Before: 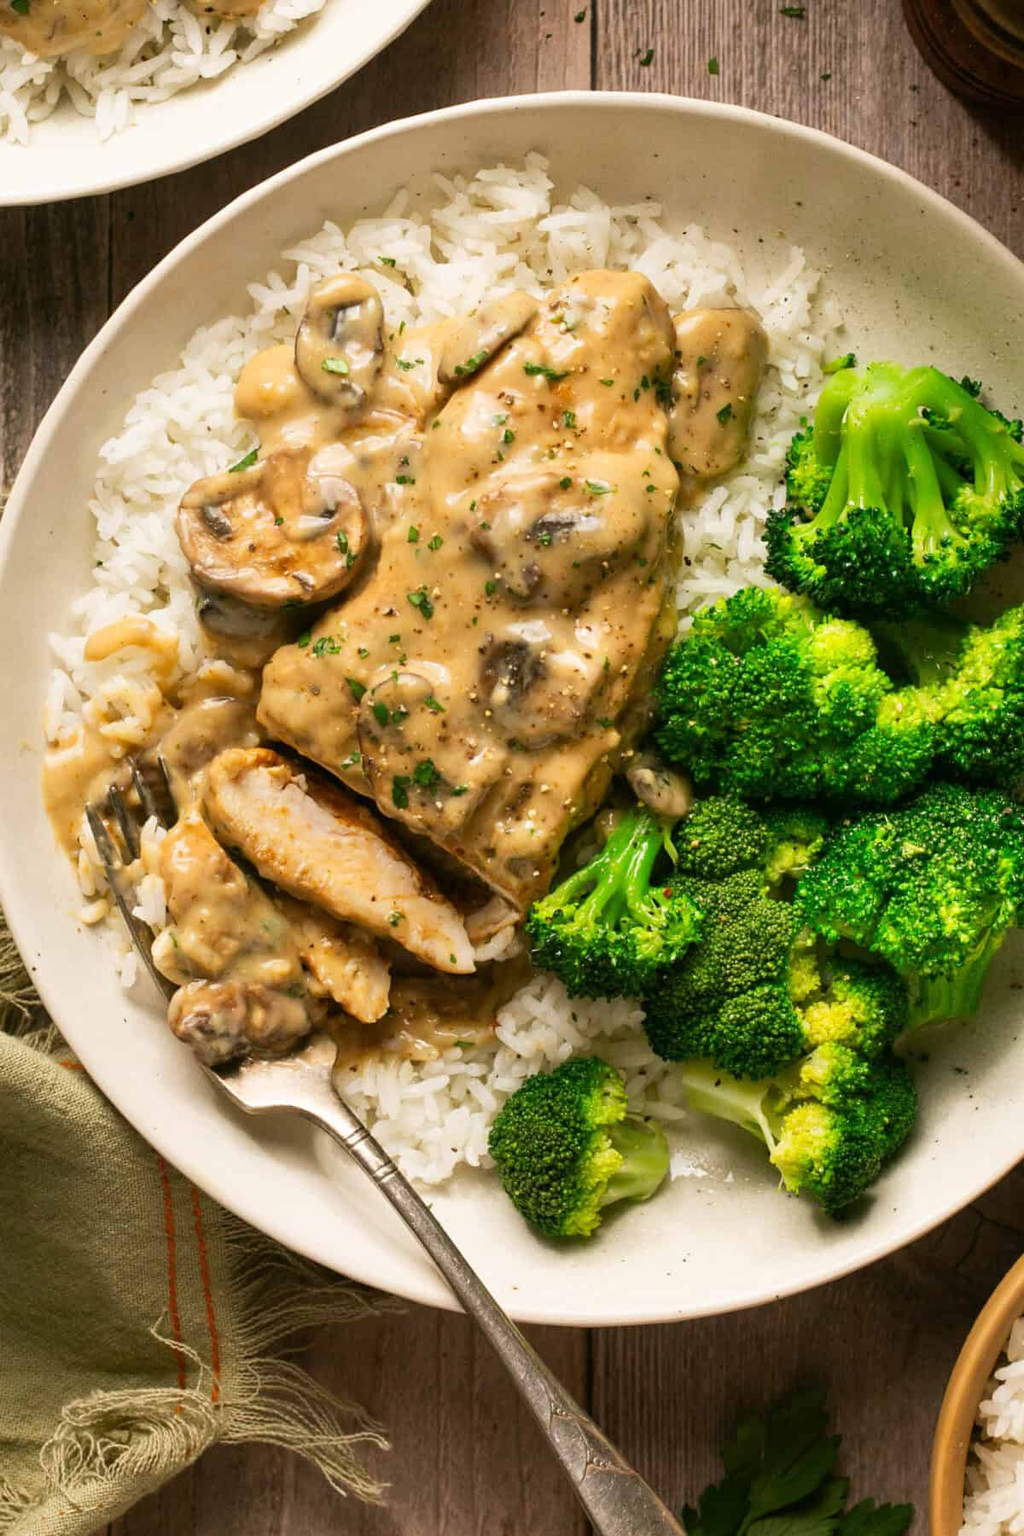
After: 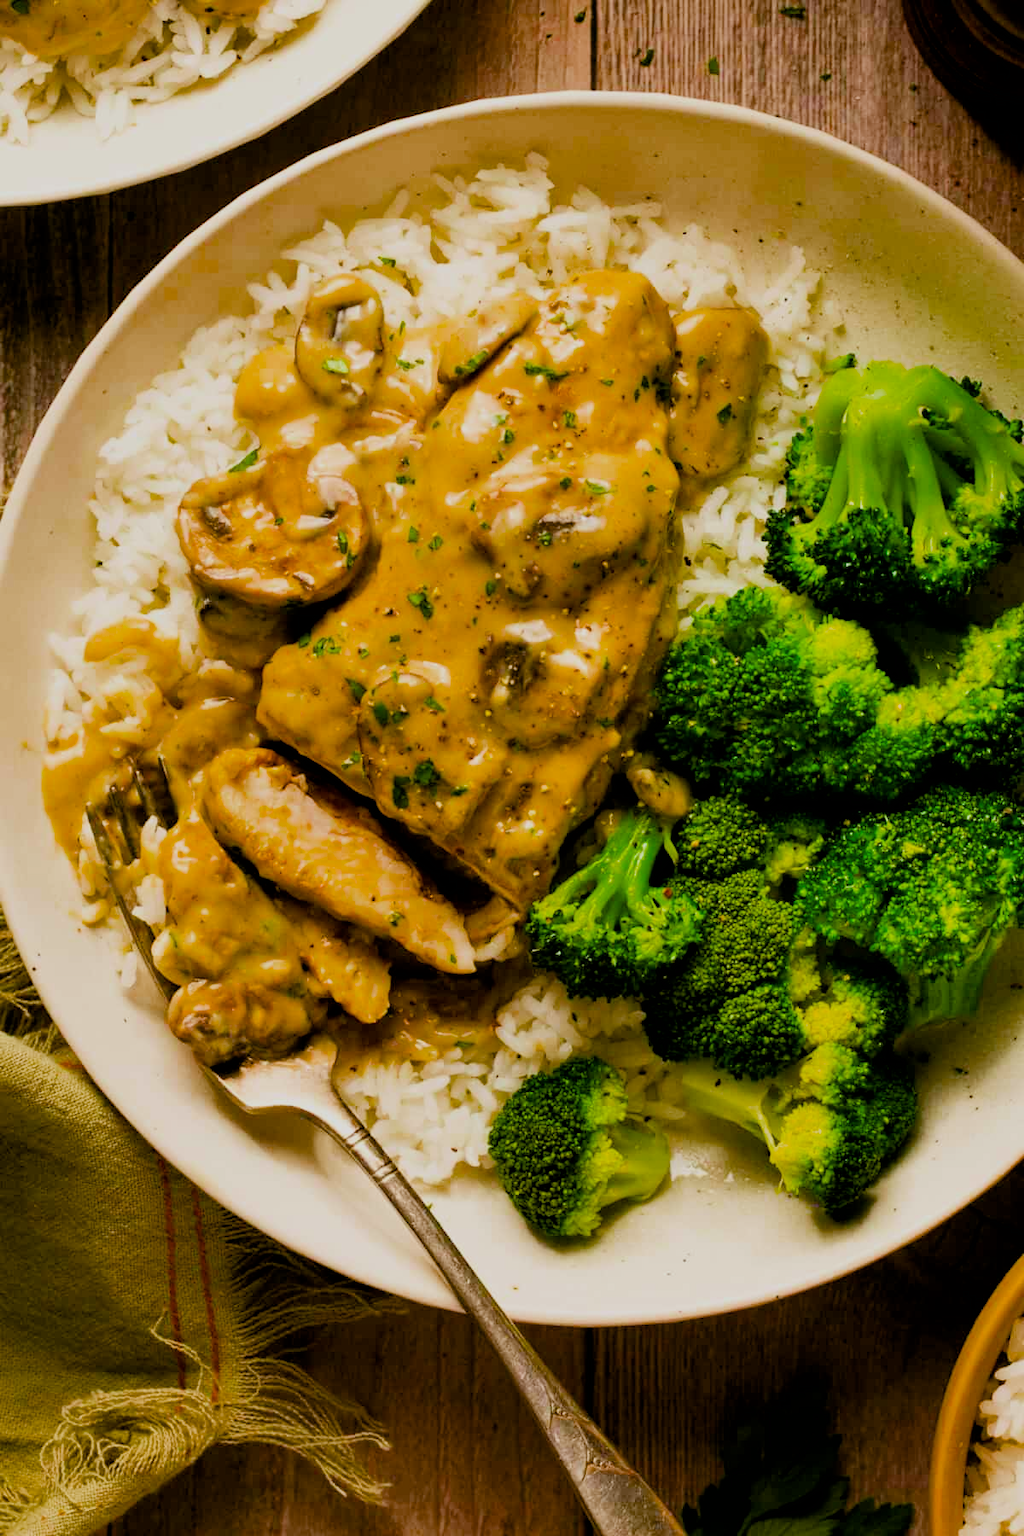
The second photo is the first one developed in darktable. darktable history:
color balance rgb: power › chroma 0.672%, power › hue 60°, perceptual saturation grading › global saturation 29.666%, global vibrance 15.895%, saturation formula JzAzBz (2021)
exposure: black level correction 0.007, exposure 0.155 EV, compensate highlight preservation false
filmic rgb: black relative exposure -7.65 EV, white relative exposure 4.56 EV, hardness 3.61, iterations of high-quality reconstruction 0
